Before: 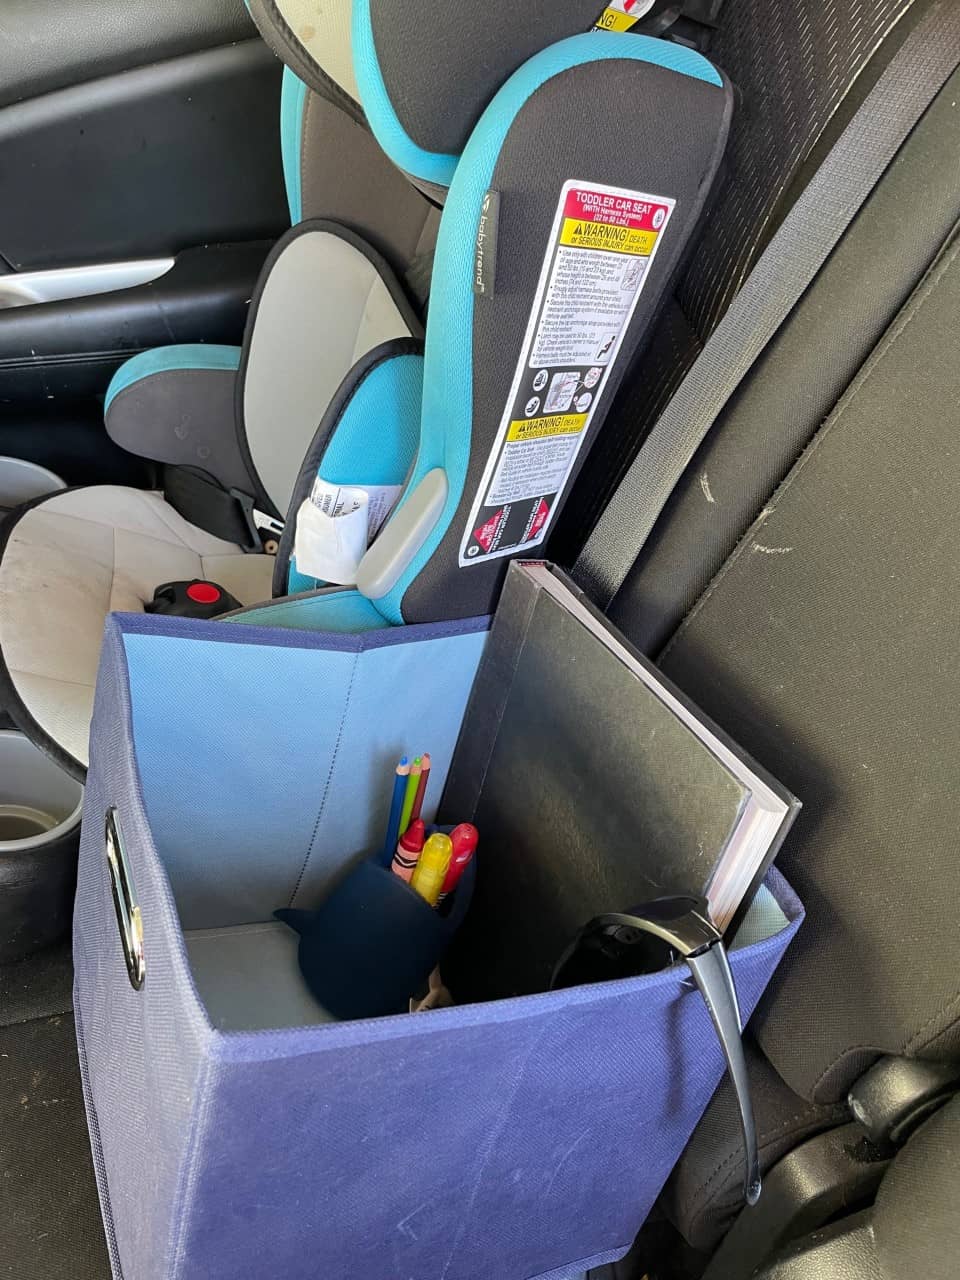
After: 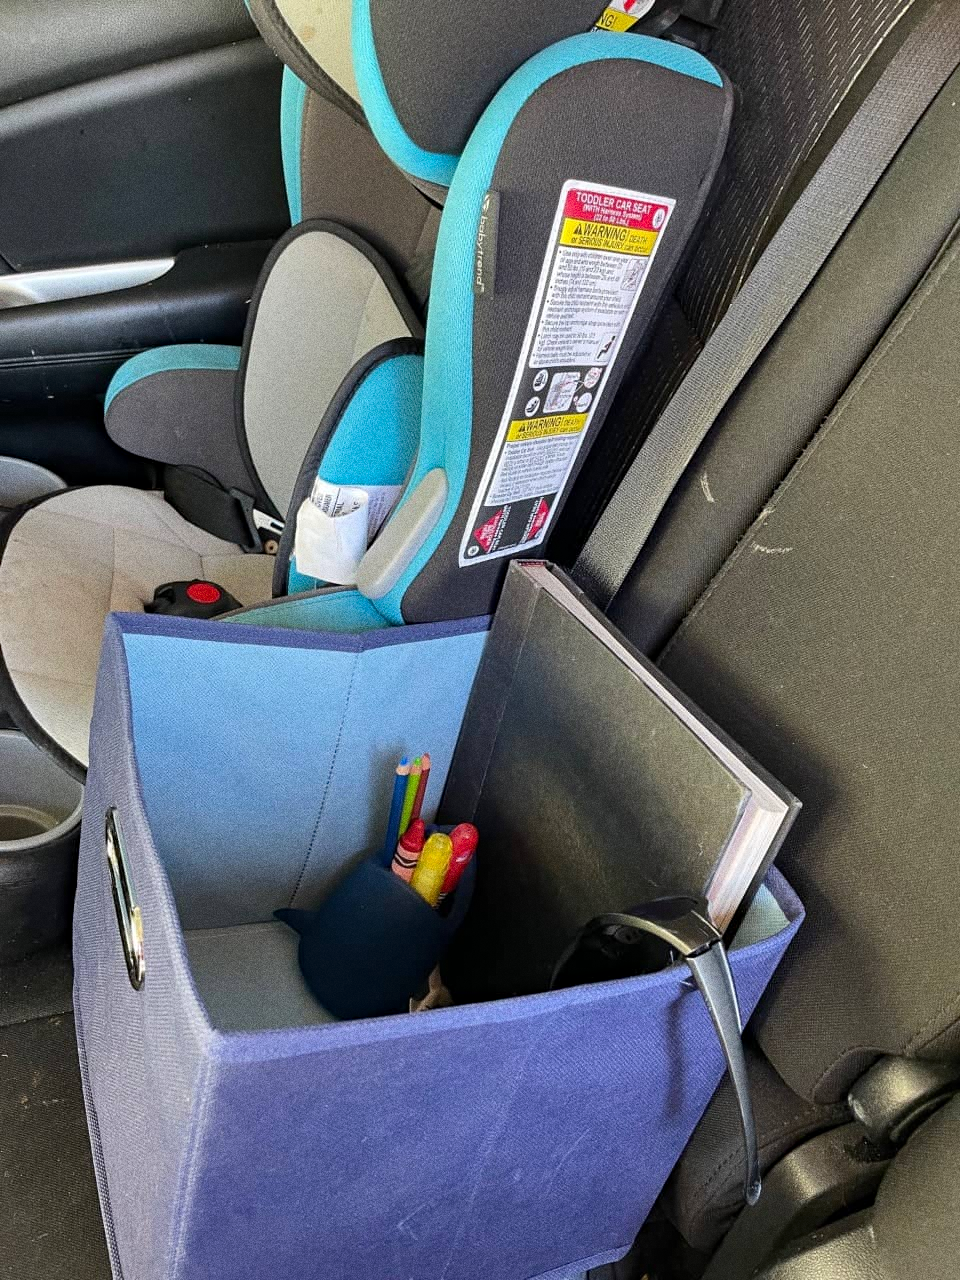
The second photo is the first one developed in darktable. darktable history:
grain: coarseness 0.09 ISO, strength 40%
haze removal: strength 0.12, distance 0.25, compatibility mode true, adaptive false
